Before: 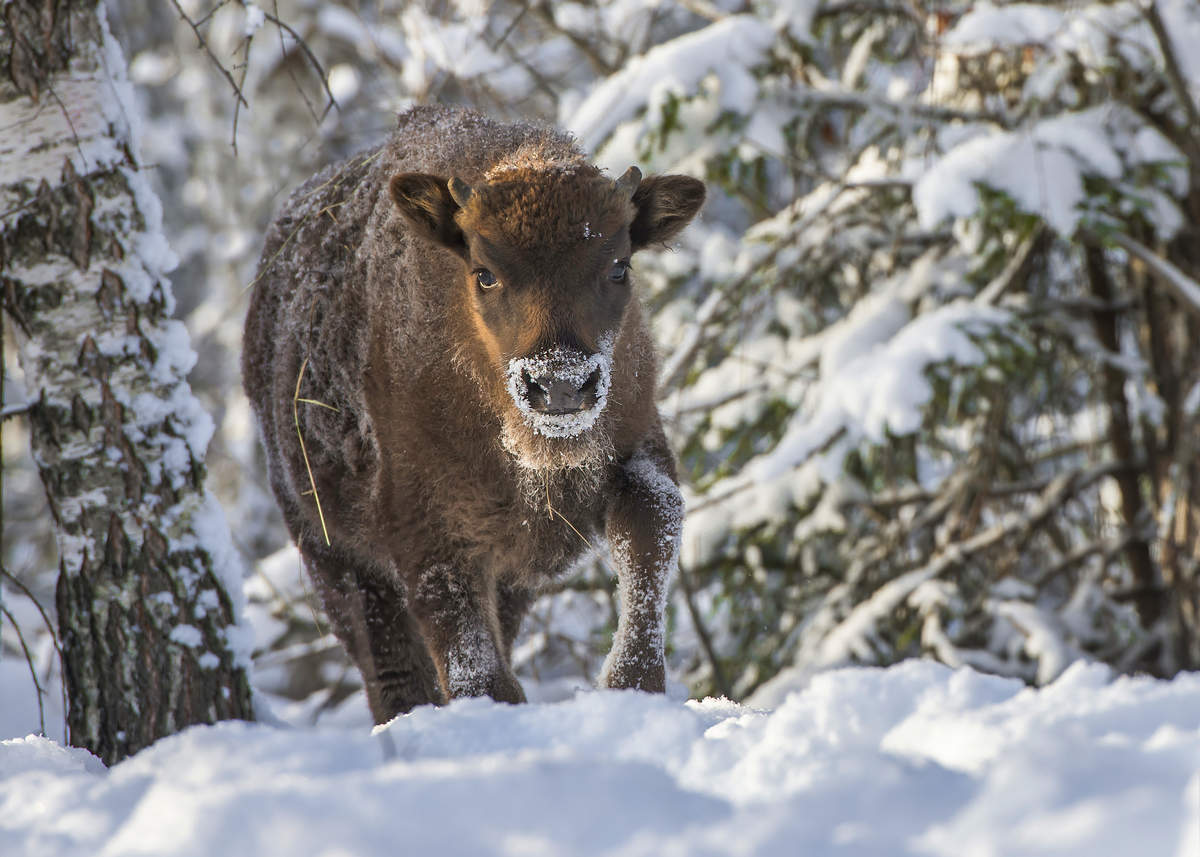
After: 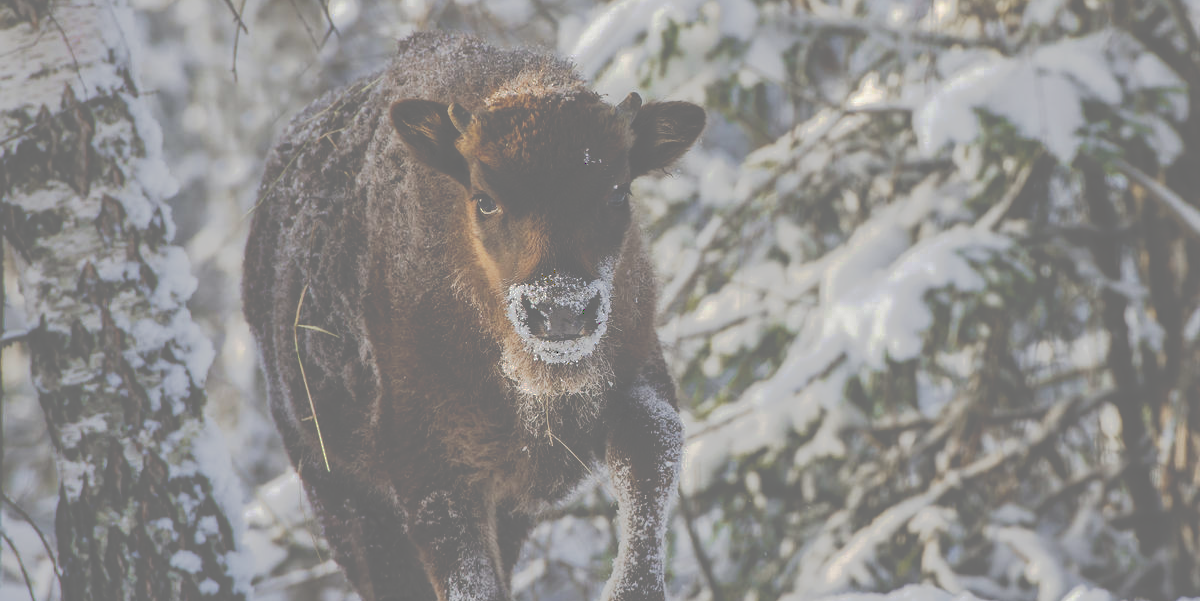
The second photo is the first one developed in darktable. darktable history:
tone curve: curves: ch0 [(0, 0) (0.003, 0.43) (0.011, 0.433) (0.025, 0.434) (0.044, 0.436) (0.069, 0.439) (0.1, 0.442) (0.136, 0.446) (0.177, 0.449) (0.224, 0.454) (0.277, 0.462) (0.335, 0.488) (0.399, 0.524) (0.468, 0.566) (0.543, 0.615) (0.623, 0.666) (0.709, 0.718) (0.801, 0.761) (0.898, 0.801) (1, 1)], preserve colors none
crop and rotate: top 8.7%, bottom 21.168%
